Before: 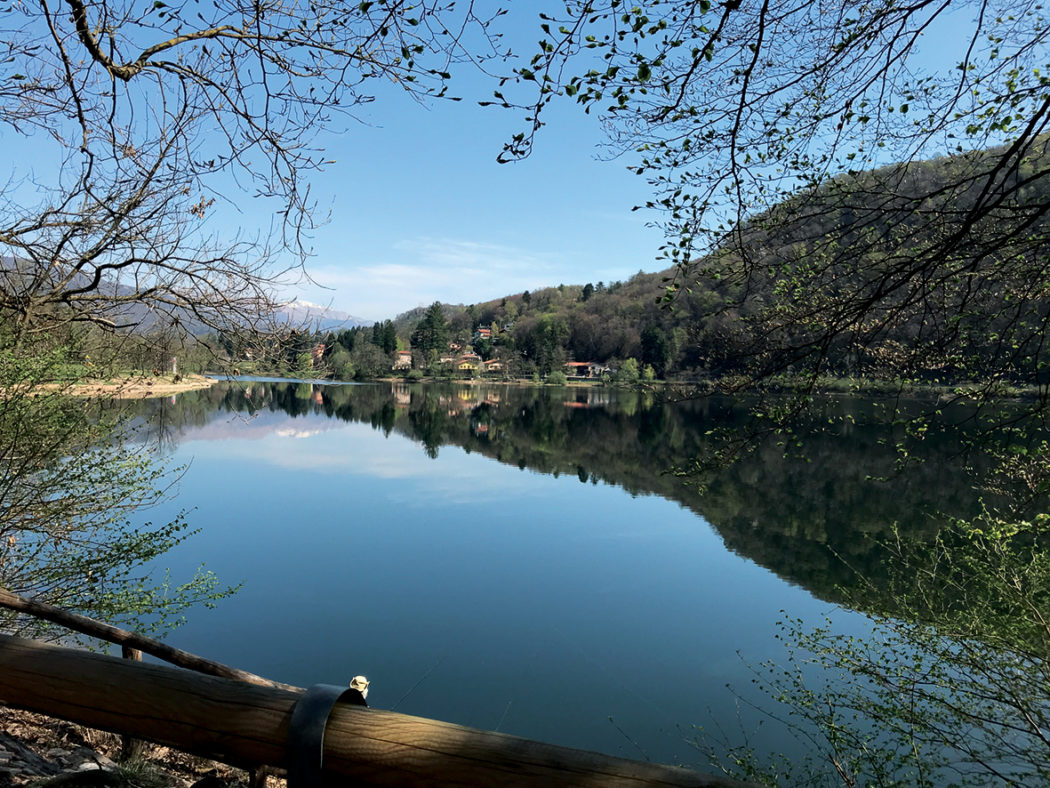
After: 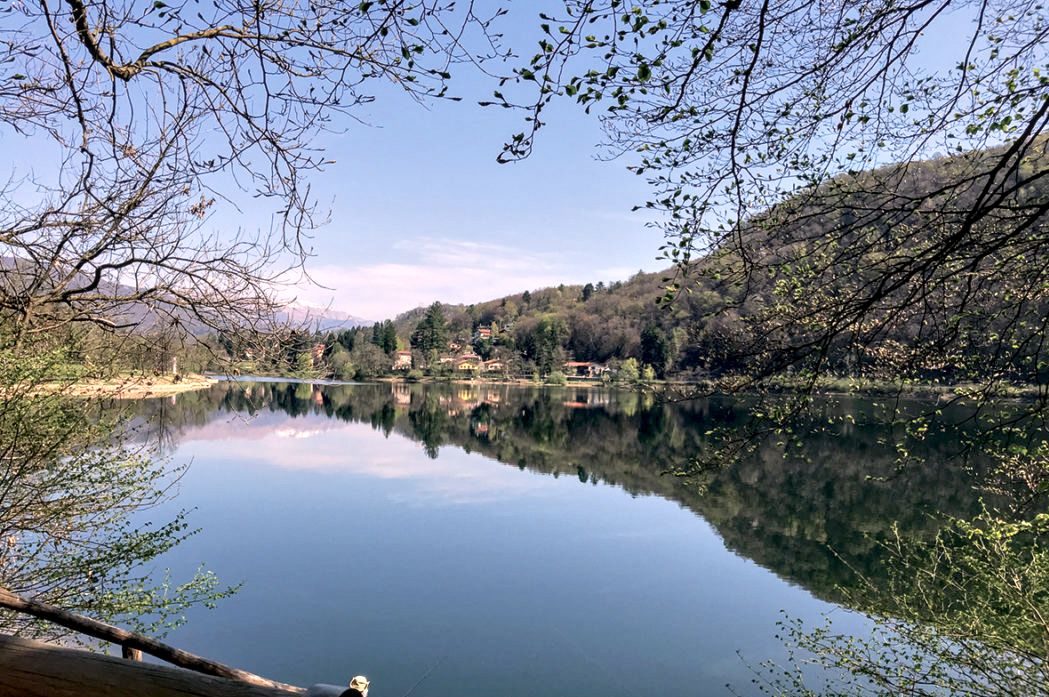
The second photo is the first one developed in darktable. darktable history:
shadows and highlights: shadows -9.48, white point adjustment 1.67, highlights 9.5
crop and rotate: top 0%, bottom 11.543%
local contrast: detail 130%
tone equalizer: -8 EV 0.973 EV, -7 EV 0.967 EV, -6 EV 1 EV, -5 EV 0.984 EV, -4 EV 1.01 EV, -3 EV 0.76 EV, -2 EV 0.48 EV, -1 EV 0.247 EV, mask exposure compensation -0.514 EV
color correction: highlights a* 12.88, highlights b* 5.47
color zones: curves: ch1 [(0, 0.469) (0.001, 0.469) (0.12, 0.446) (0.248, 0.469) (0.5, 0.5) (0.748, 0.5) (0.999, 0.469) (1, 0.469)]
